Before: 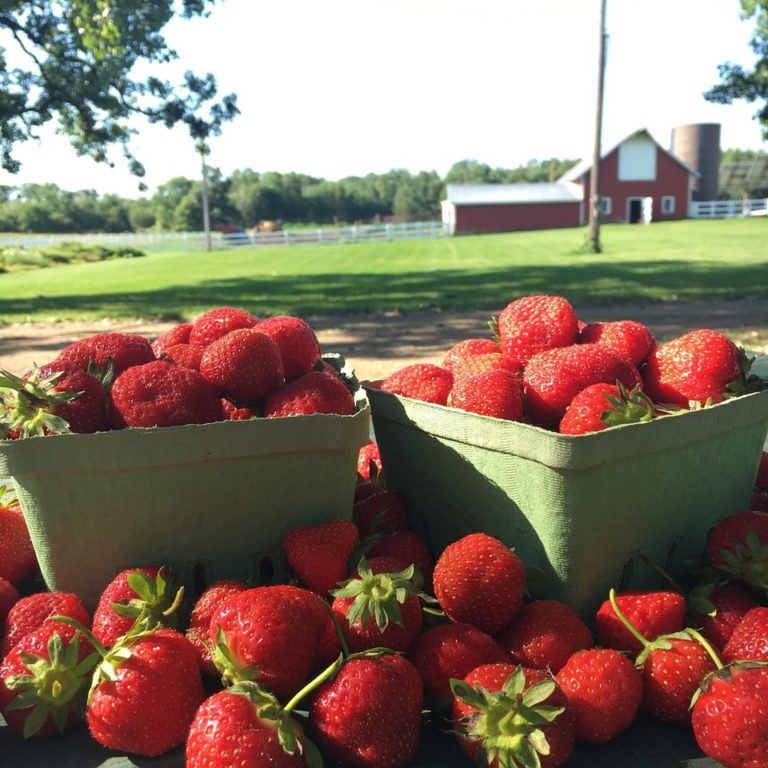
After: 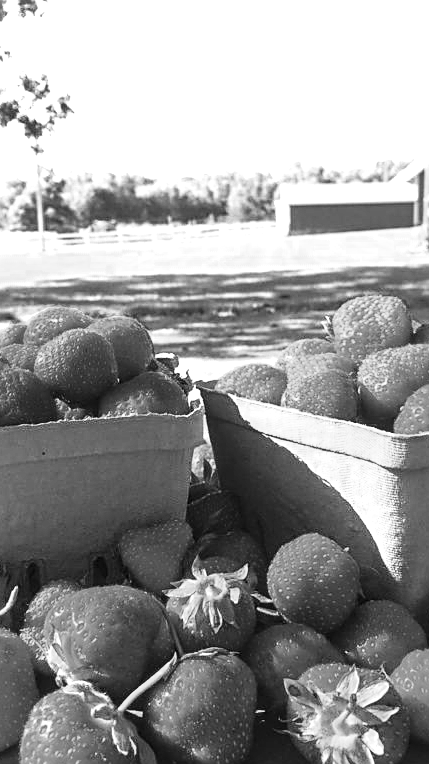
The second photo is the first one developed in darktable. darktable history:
local contrast: on, module defaults
filmic rgb: black relative exposure -7.65 EV, white relative exposure 4.56 EV, hardness 3.61, color science v6 (2022)
monochrome: on, module defaults
sharpen: on, module defaults
shadows and highlights: radius 110.86, shadows 51.09, white point adjustment 9.16, highlights -4.17, highlights color adjustment 32.2%, soften with gaussian
color zones: curves: ch0 [(0.11, 0.396) (0.195, 0.36) (0.25, 0.5) (0.303, 0.412) (0.357, 0.544) (0.75, 0.5) (0.967, 0.328)]; ch1 [(0, 0.468) (0.112, 0.512) (0.202, 0.6) (0.25, 0.5) (0.307, 0.352) (0.357, 0.544) (0.75, 0.5) (0.963, 0.524)]
crop: left 21.674%, right 22.086%
contrast brightness saturation: contrast 0.39, brightness 0.53
